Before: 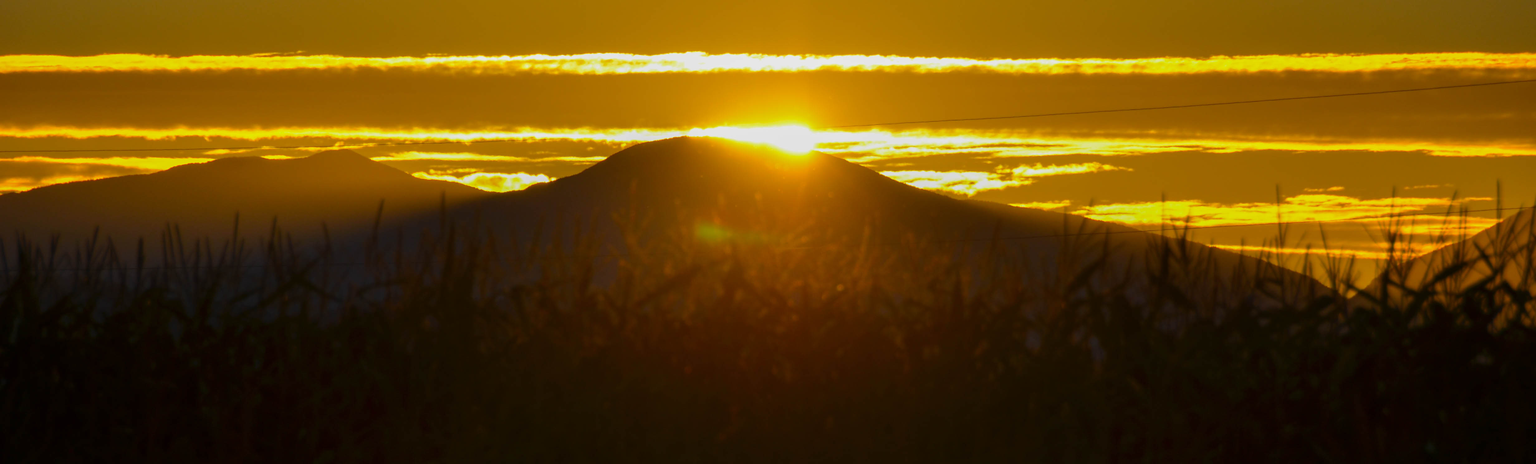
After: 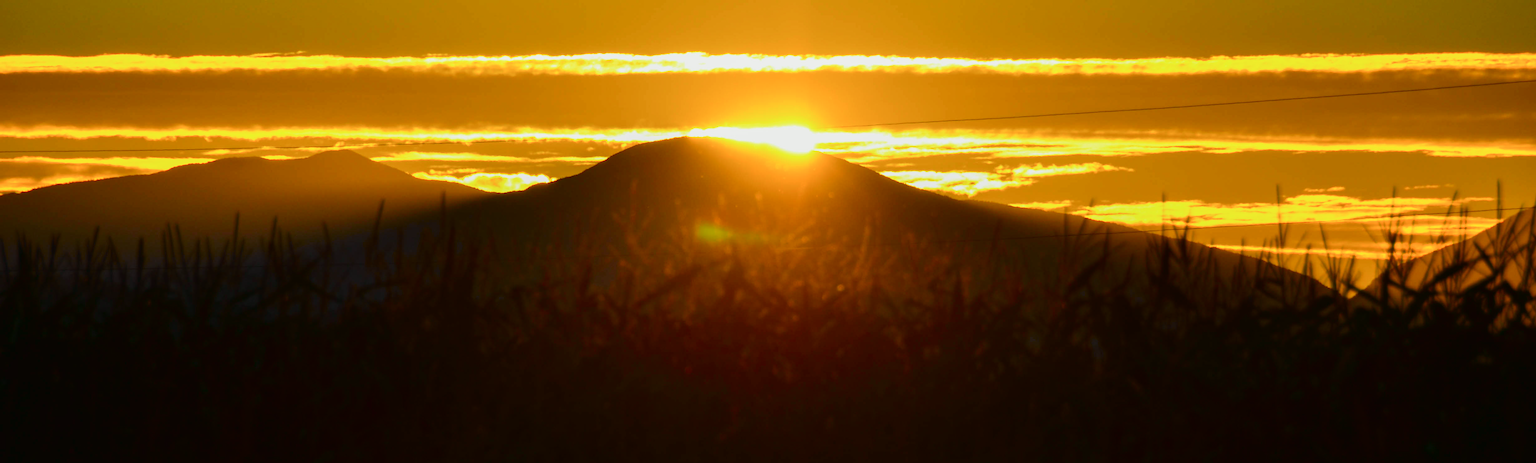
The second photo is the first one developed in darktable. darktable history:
tone curve: curves: ch0 [(0, 0.012) (0.031, 0.02) (0.12, 0.083) (0.193, 0.171) (0.277, 0.279) (0.45, 0.52) (0.568, 0.676) (0.678, 0.777) (0.875, 0.92) (1, 0.965)]; ch1 [(0, 0) (0.243, 0.245) (0.402, 0.41) (0.493, 0.486) (0.508, 0.507) (0.531, 0.53) (0.551, 0.564) (0.646, 0.672) (0.694, 0.732) (1, 1)]; ch2 [(0, 0) (0.249, 0.216) (0.356, 0.343) (0.424, 0.442) (0.476, 0.482) (0.498, 0.502) (0.517, 0.517) (0.532, 0.545) (0.562, 0.575) (0.614, 0.644) (0.706, 0.748) (0.808, 0.809) (0.991, 0.968)], color space Lab, independent channels, preserve colors none
